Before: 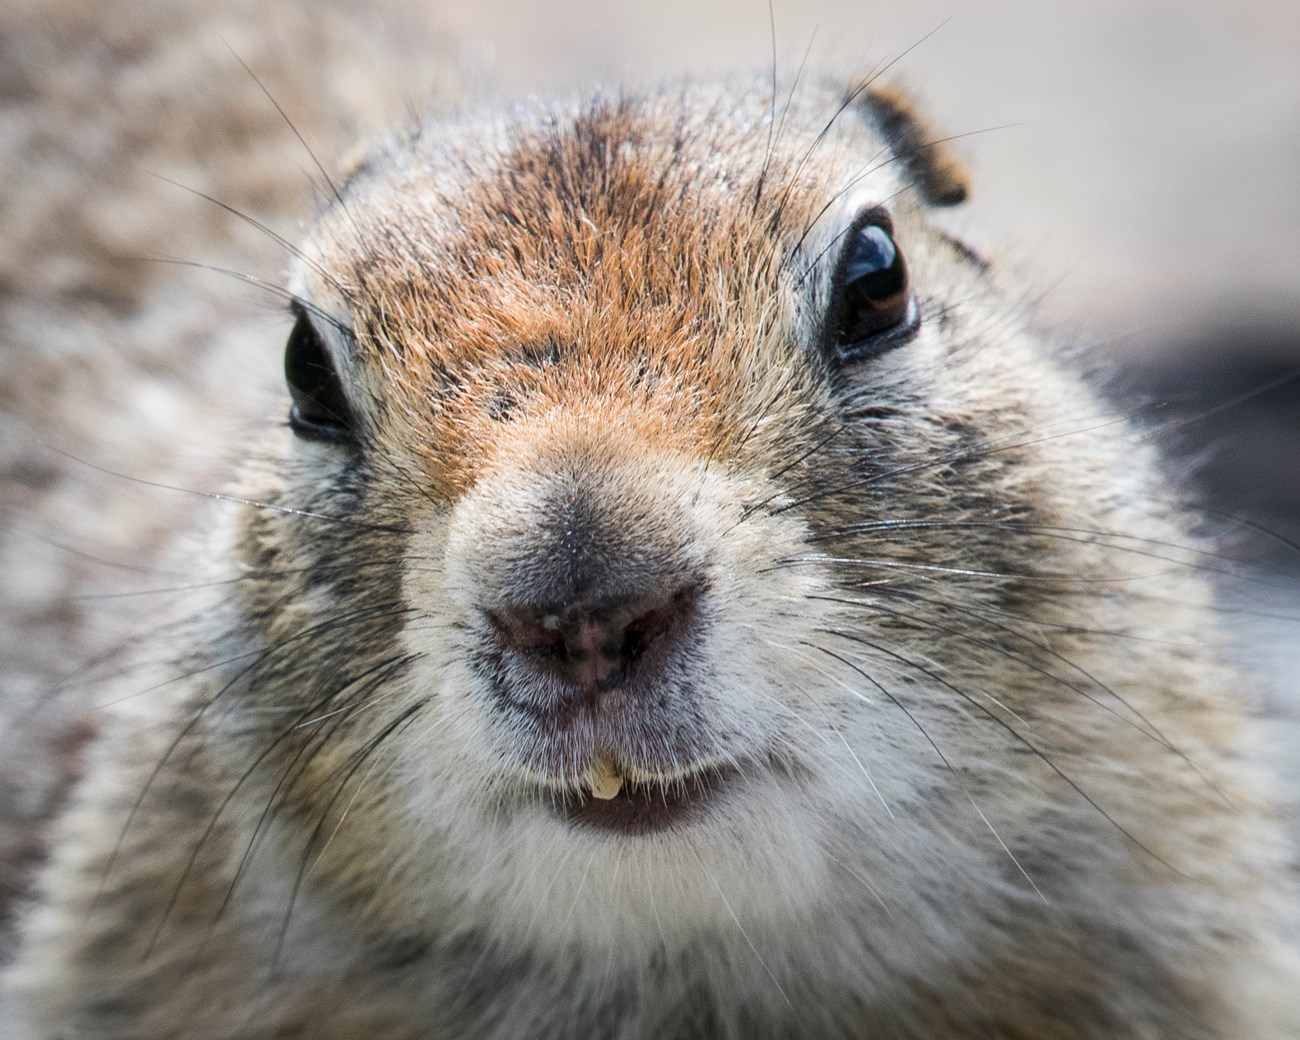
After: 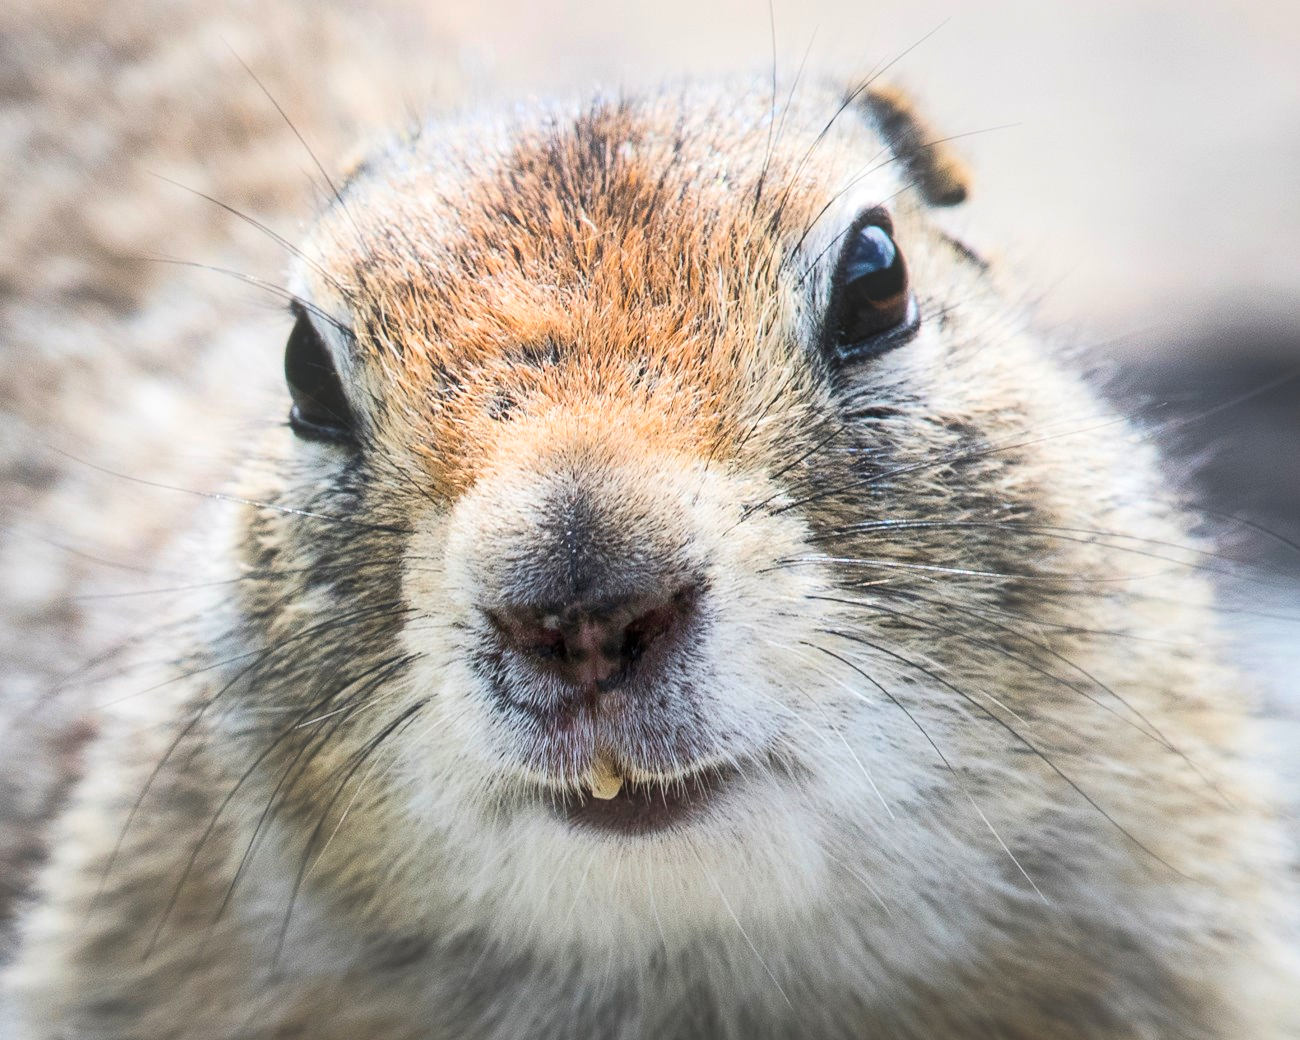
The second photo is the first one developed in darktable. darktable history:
vignetting: fall-off start 32.22%, fall-off radius 35.59%, brightness 0.032, saturation 0.003
contrast brightness saturation: contrast 0.195, brightness 0.162, saturation 0.229
